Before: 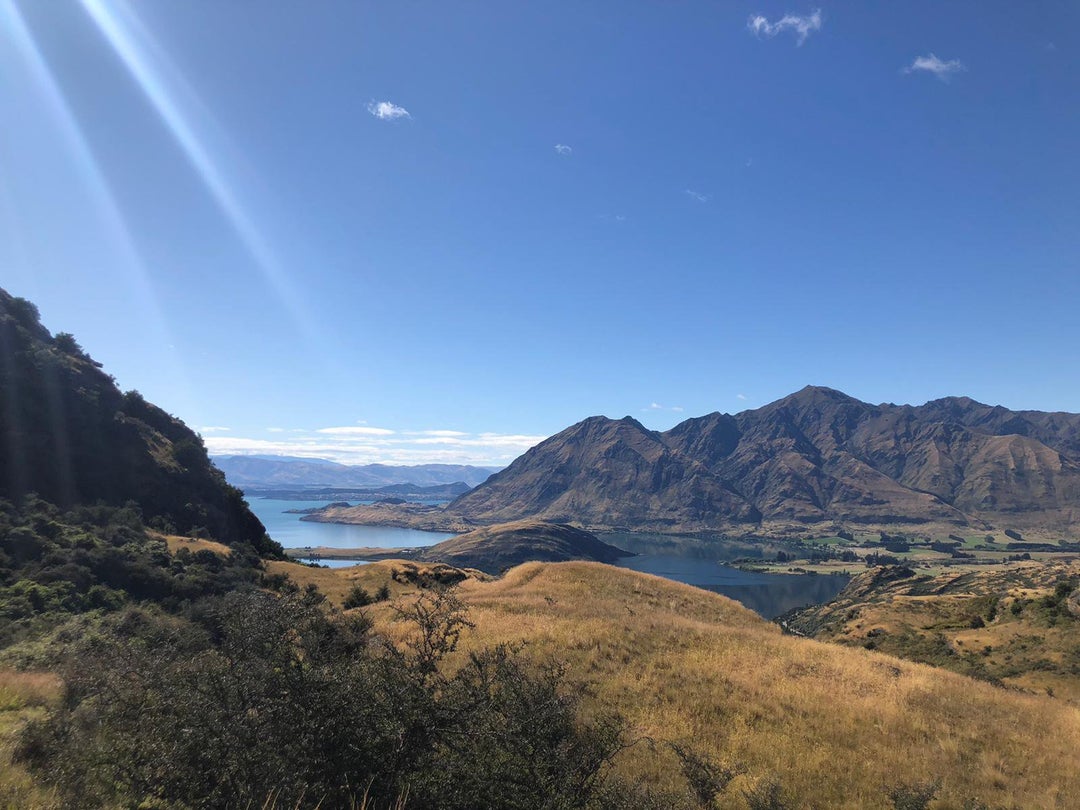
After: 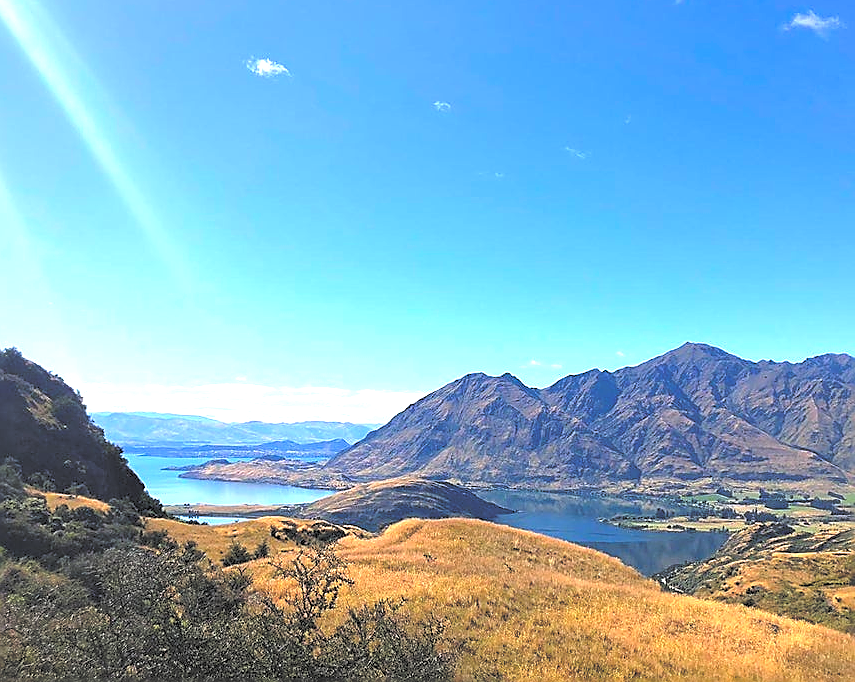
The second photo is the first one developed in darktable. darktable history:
color balance rgb: perceptual saturation grading › global saturation 35%, perceptual saturation grading › highlights -25%, perceptual saturation grading › shadows 50%
rgb curve: curves: ch0 [(0, 0.186) (0.314, 0.284) (0.775, 0.708) (1, 1)], compensate middle gray true, preserve colors none
sharpen: radius 1.4, amount 1.25, threshold 0.7
crop: left 11.225%, top 5.381%, right 9.565%, bottom 10.314%
exposure: exposure 1 EV, compensate highlight preservation false
tone equalizer: on, module defaults
rgb levels: levels [[0.027, 0.429, 0.996], [0, 0.5, 1], [0, 0.5, 1]]
